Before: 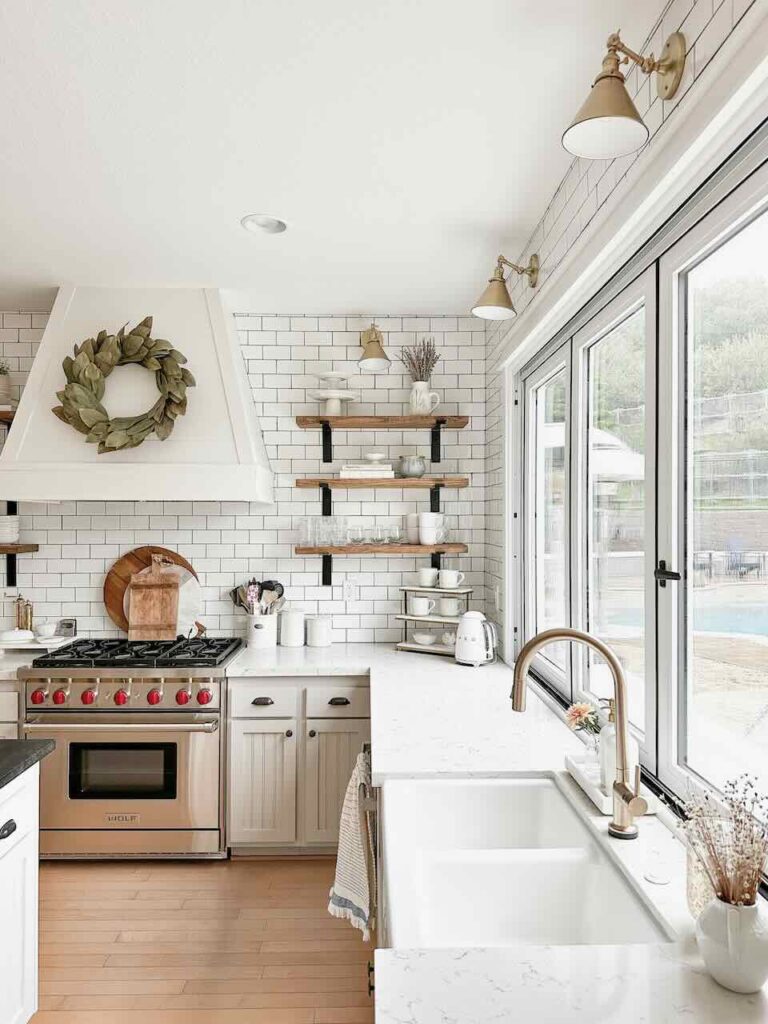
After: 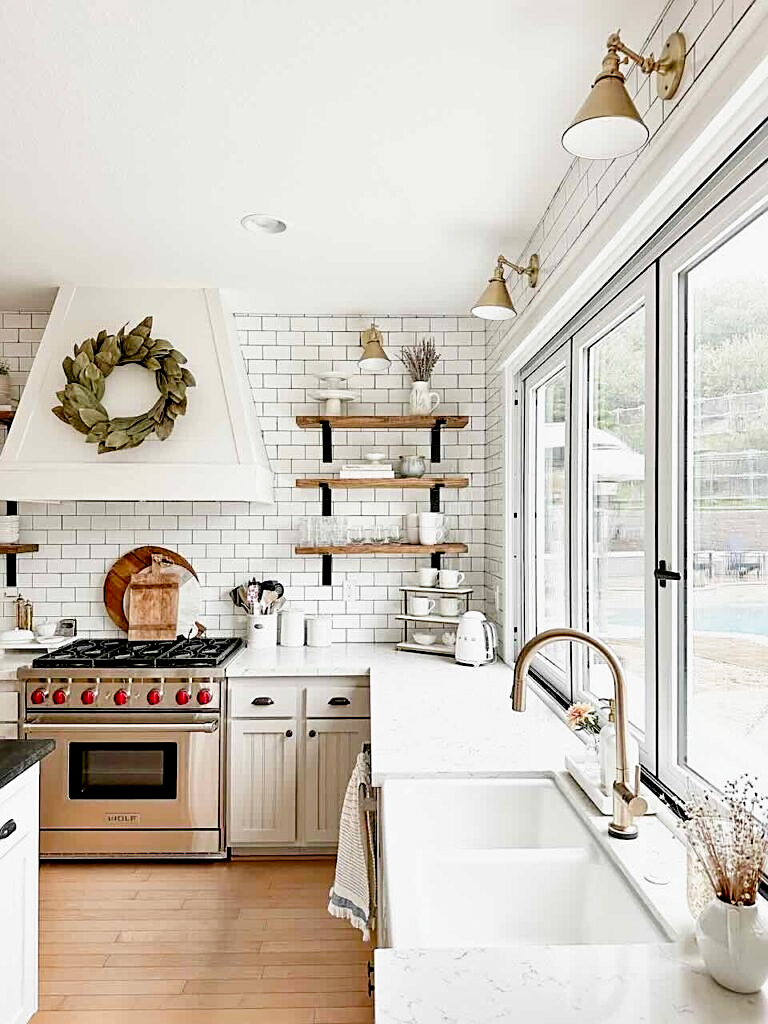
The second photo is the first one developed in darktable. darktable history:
filmic rgb: black relative exposure -6.3 EV, white relative exposure 2.8 EV, threshold 3 EV, target black luminance 0%, hardness 4.6, latitude 67.35%, contrast 1.292, shadows ↔ highlights balance -3.5%, preserve chrominance no, color science v4 (2020), contrast in shadows soft, enable highlight reconstruction true
sharpen: on, module defaults
